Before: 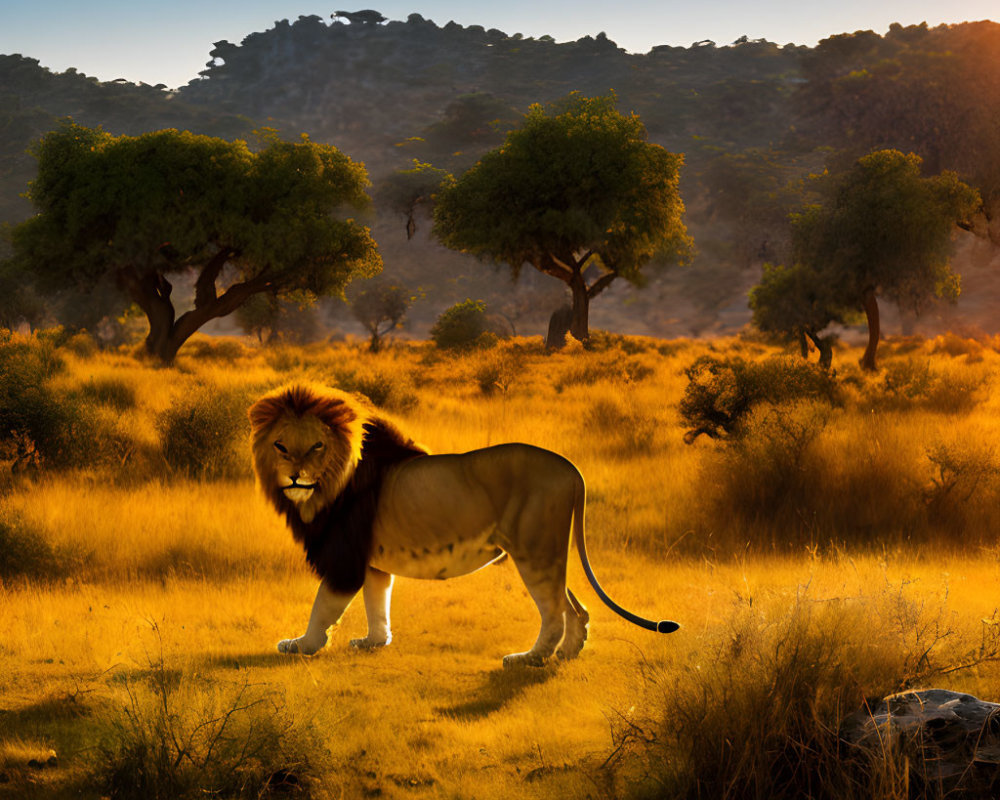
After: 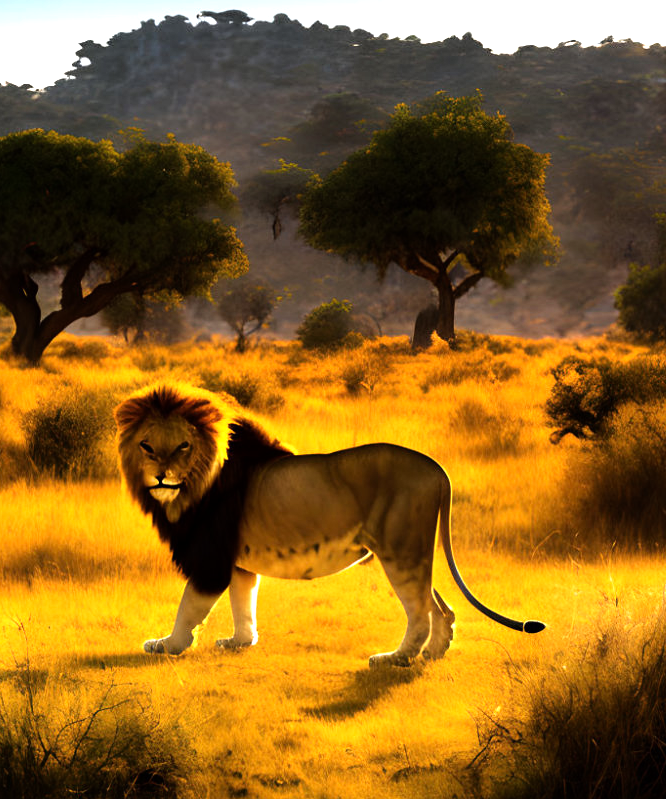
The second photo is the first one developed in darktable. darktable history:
tone equalizer: -8 EV -1.06 EV, -7 EV -1.02 EV, -6 EV -0.882 EV, -5 EV -0.59 EV, -3 EV 0.551 EV, -2 EV 0.841 EV, -1 EV 1.01 EV, +0 EV 1.08 EV, mask exposure compensation -0.485 EV
crop and rotate: left 13.438%, right 19.943%
